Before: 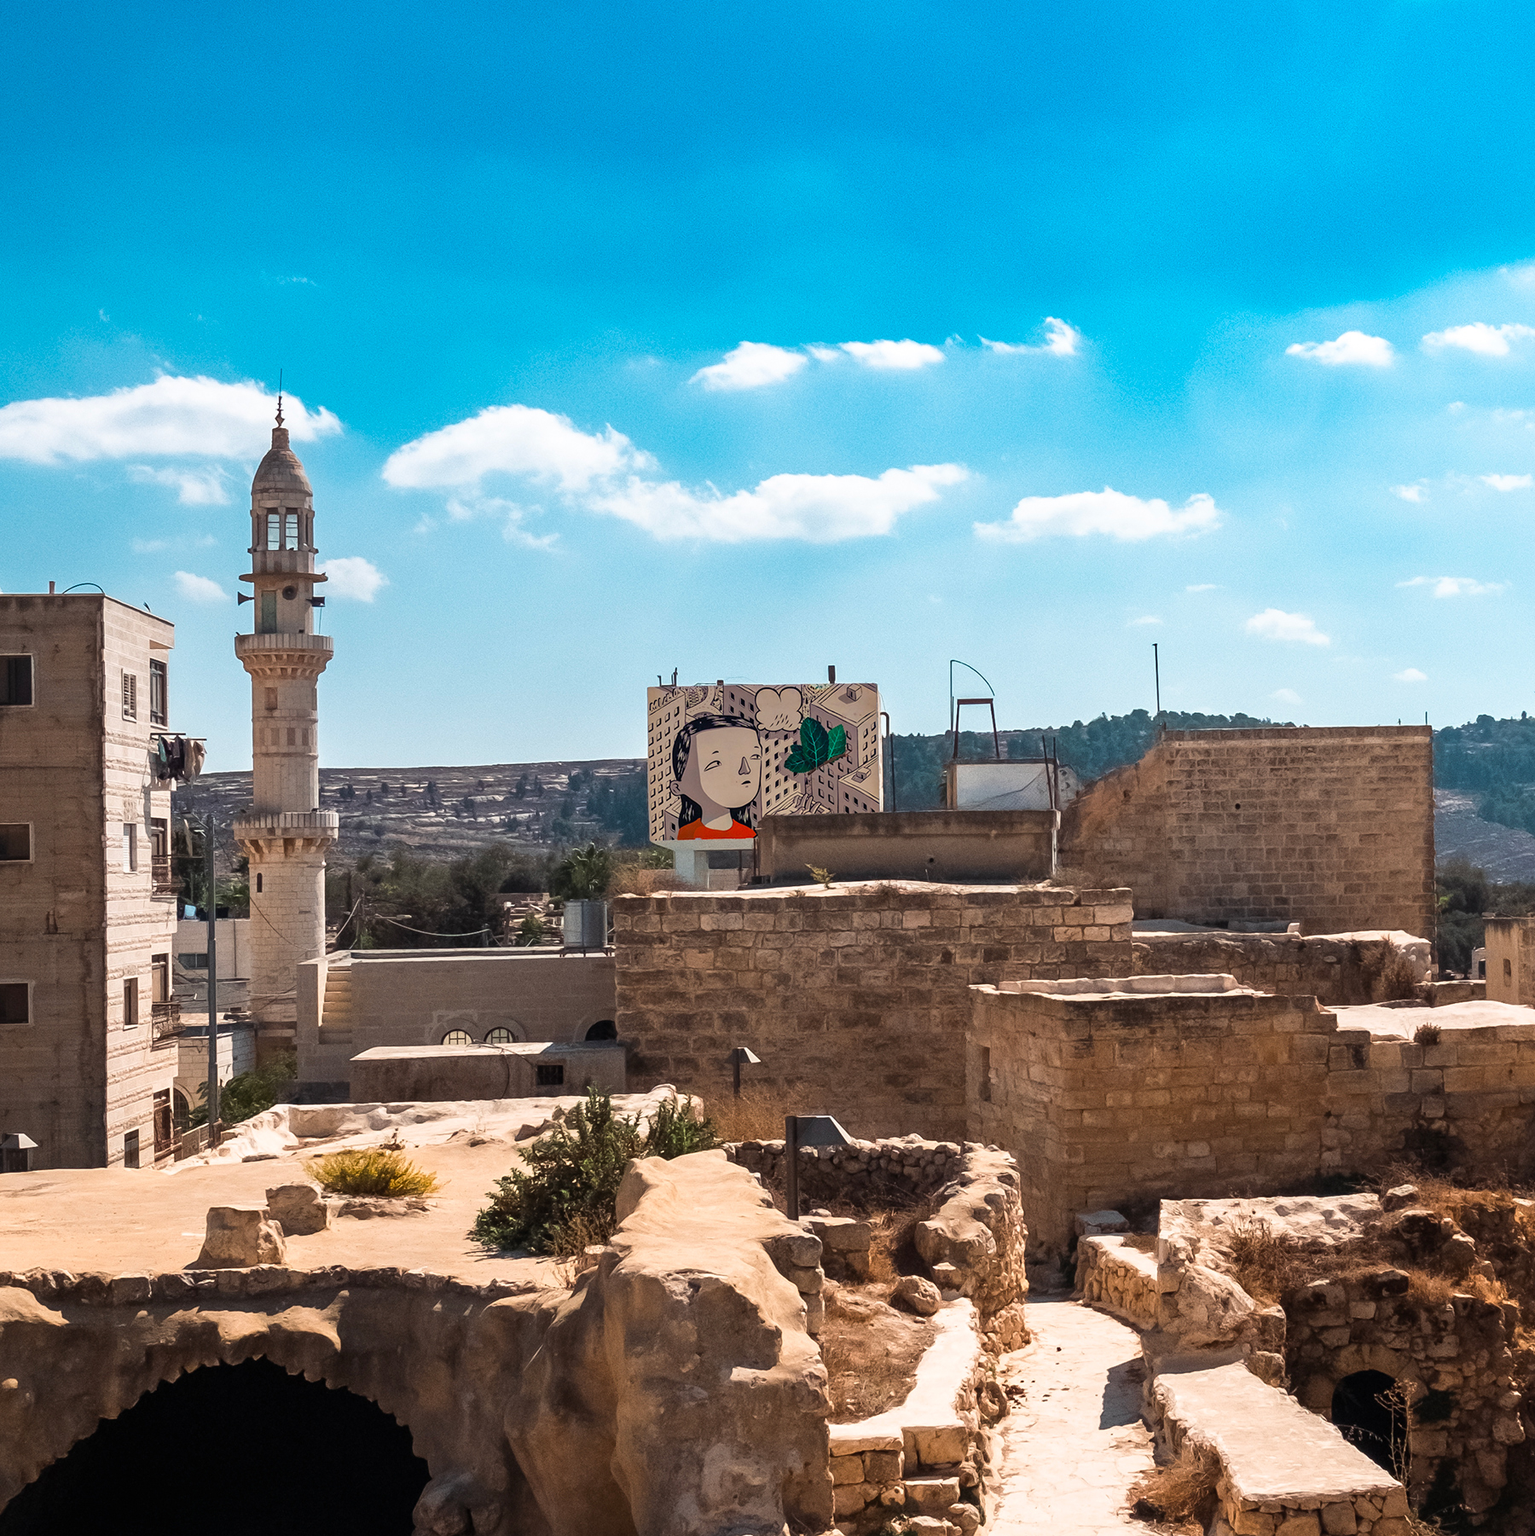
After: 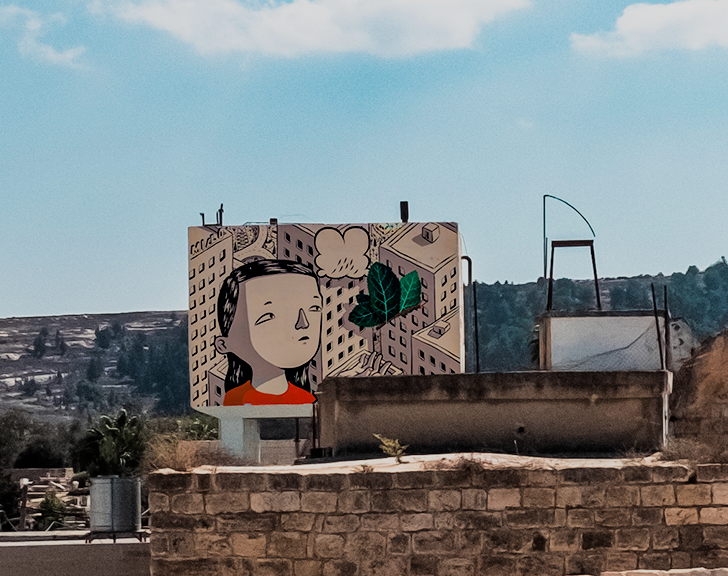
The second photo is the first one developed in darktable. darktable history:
crop: left 31.751%, top 32.172%, right 27.8%, bottom 35.83%
tone equalizer: -8 EV 0.25 EV, -7 EV 0.417 EV, -6 EV 0.417 EV, -5 EV 0.25 EV, -3 EV -0.25 EV, -2 EV -0.417 EV, -1 EV -0.417 EV, +0 EV -0.25 EV, edges refinement/feathering 500, mask exposure compensation -1.57 EV, preserve details guided filter
filmic rgb: black relative exposure -5 EV, hardness 2.88, contrast 1.4, highlights saturation mix -30%
